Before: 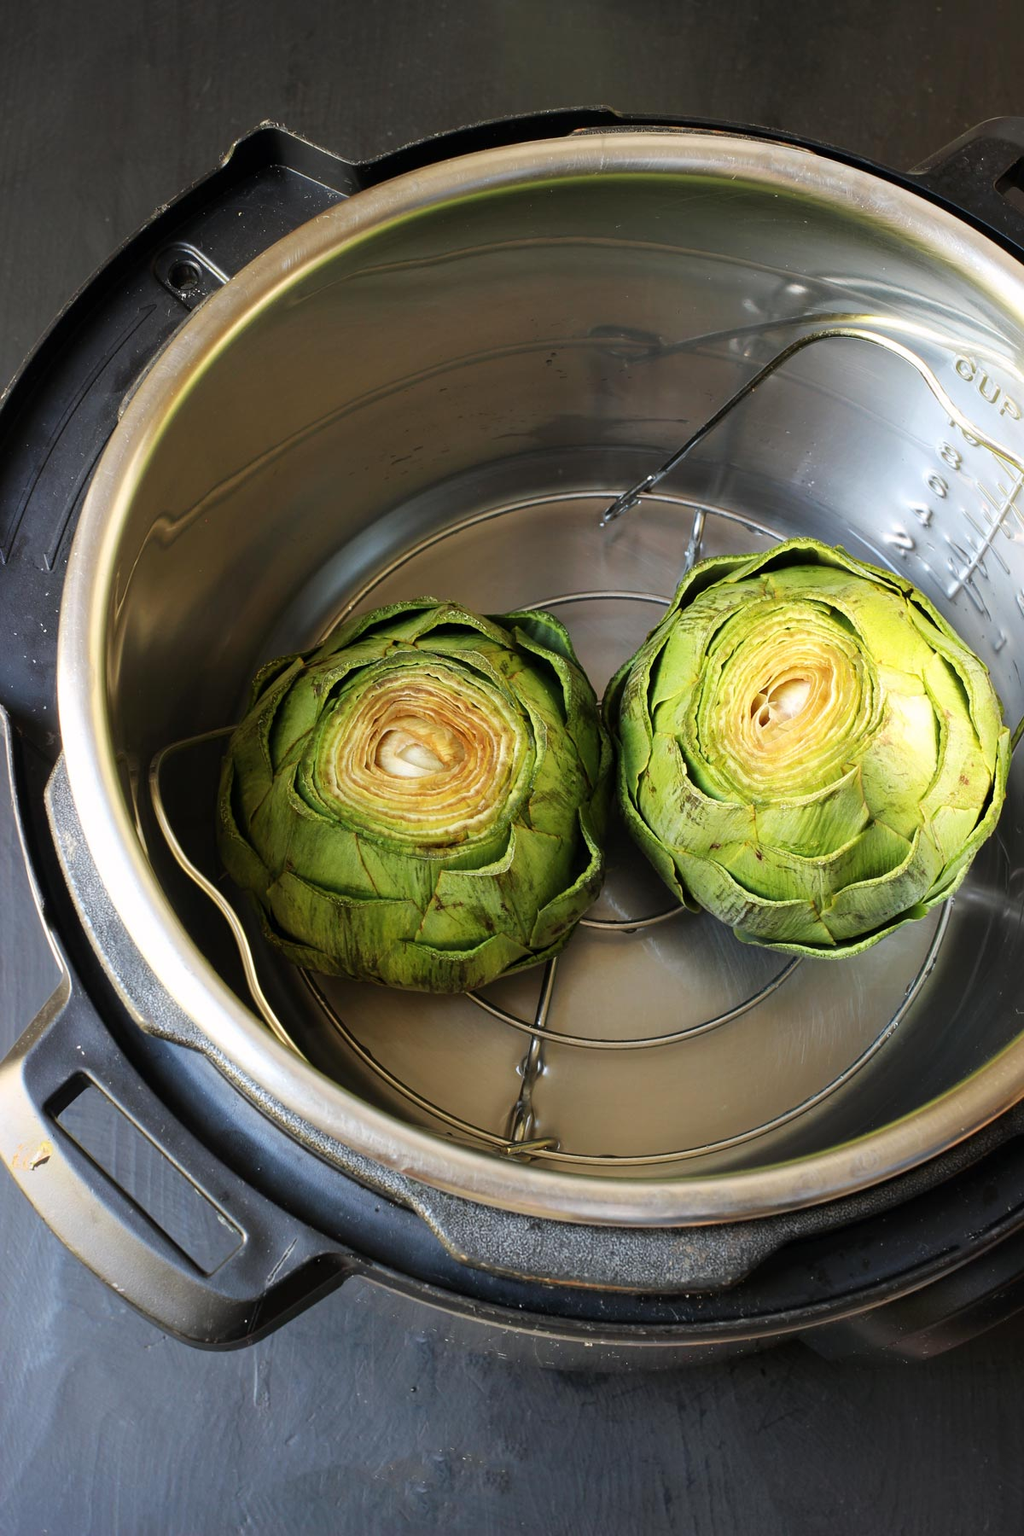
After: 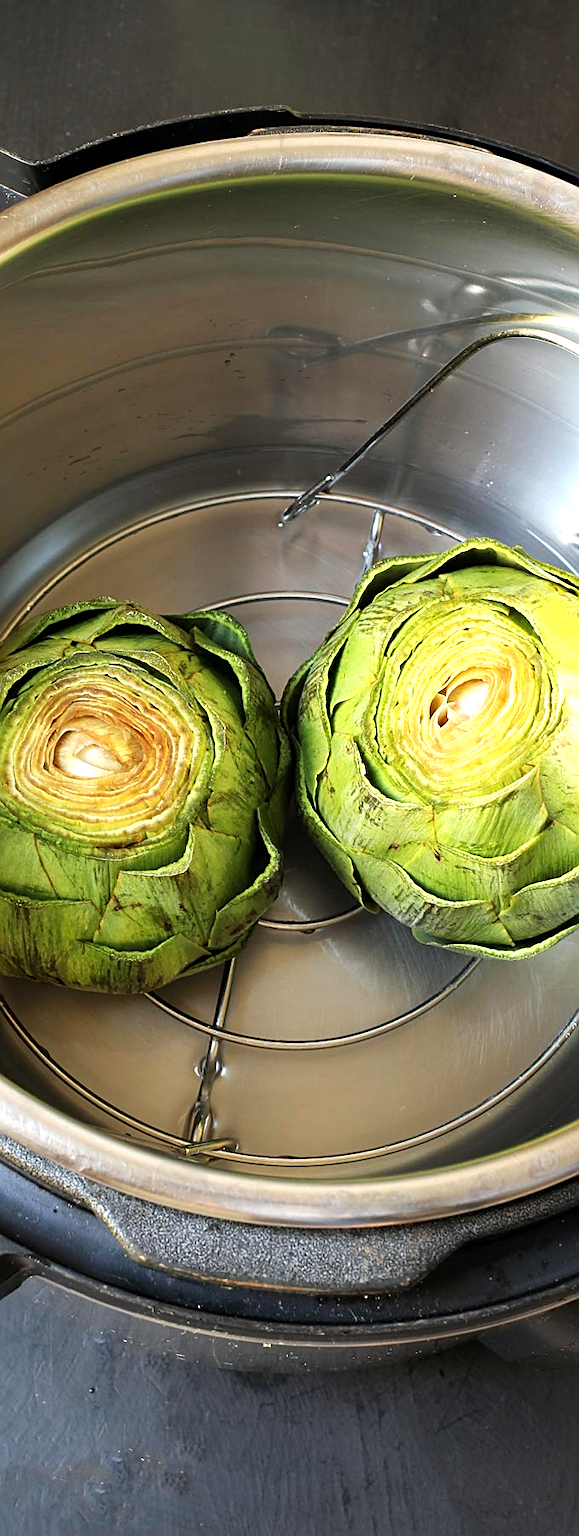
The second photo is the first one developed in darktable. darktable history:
sharpen: on, module defaults
crop: left 31.458%, top 0%, right 11.876%
exposure: black level correction 0.001, exposure 0.5 EV, compensate exposure bias true, compensate highlight preservation false
